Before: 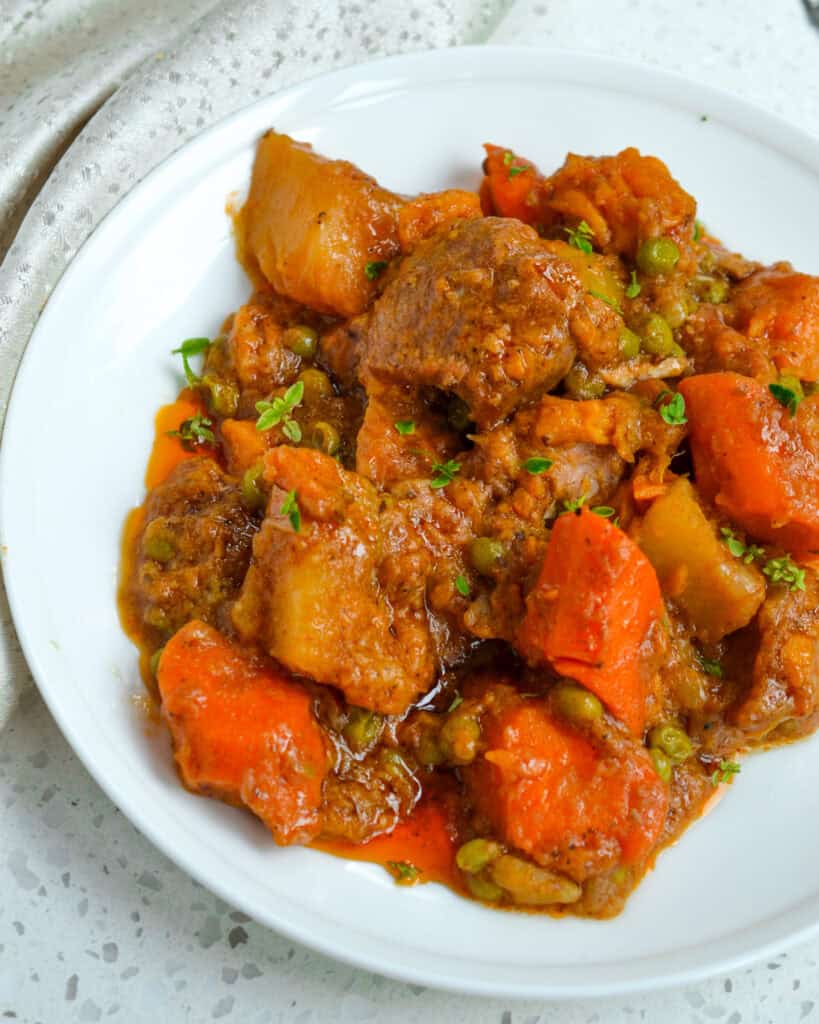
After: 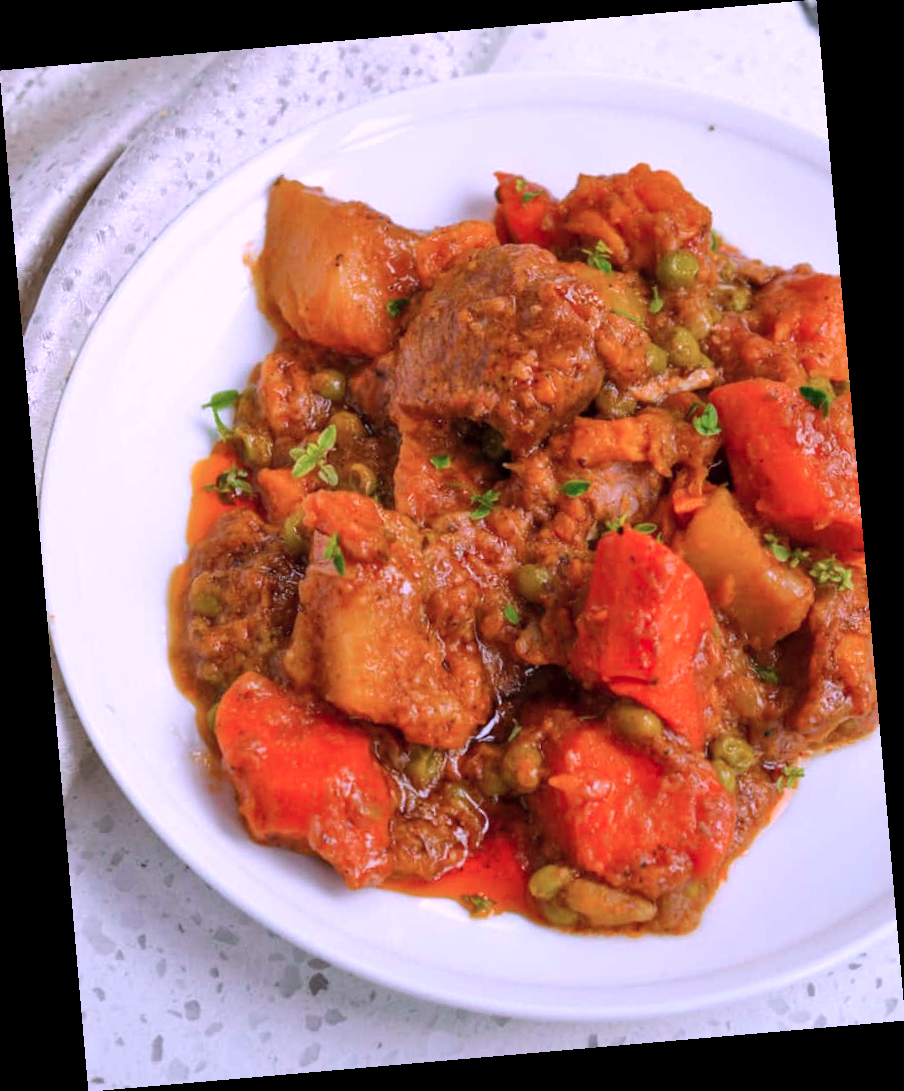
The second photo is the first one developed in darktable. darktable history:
rotate and perspective: rotation -4.98°, automatic cropping off
color correction: highlights a* 15.46, highlights b* -20.56
